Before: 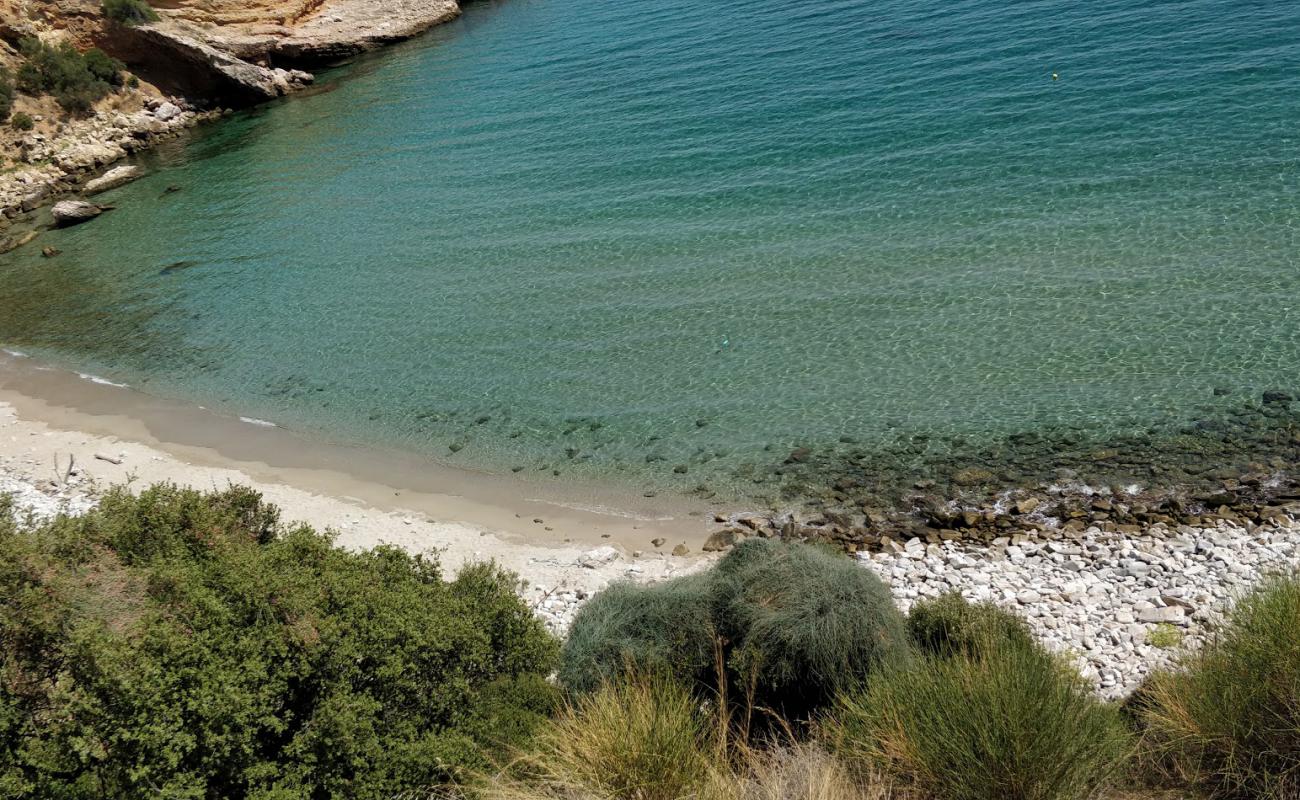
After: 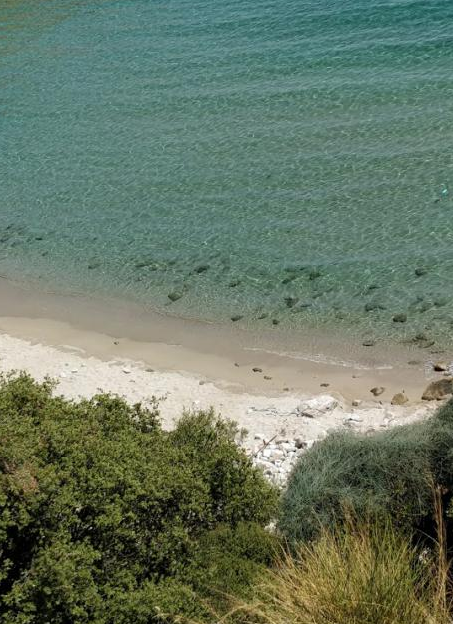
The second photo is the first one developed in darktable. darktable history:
color correction: highlights b* 0.027
crop and rotate: left 21.641%, top 18.924%, right 43.464%, bottom 3.006%
